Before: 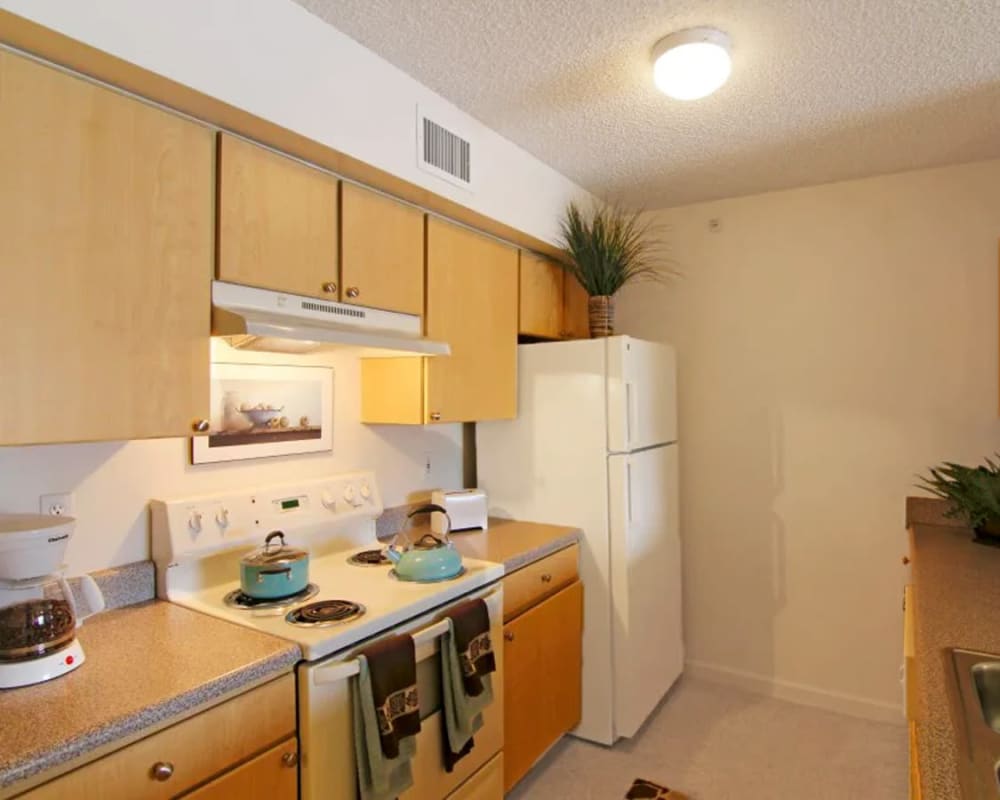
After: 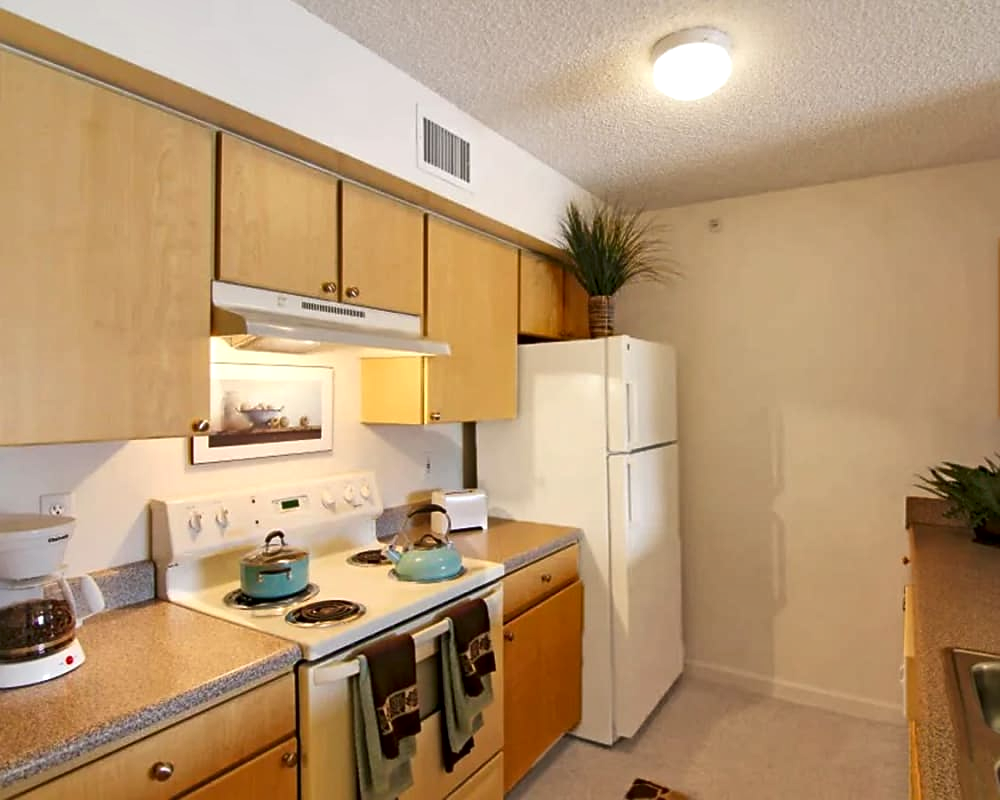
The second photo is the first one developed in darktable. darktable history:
sharpen: radius 1.821, amount 0.406, threshold 1.469
local contrast: mode bilateral grid, contrast 24, coarseness 60, detail 152%, midtone range 0.2
